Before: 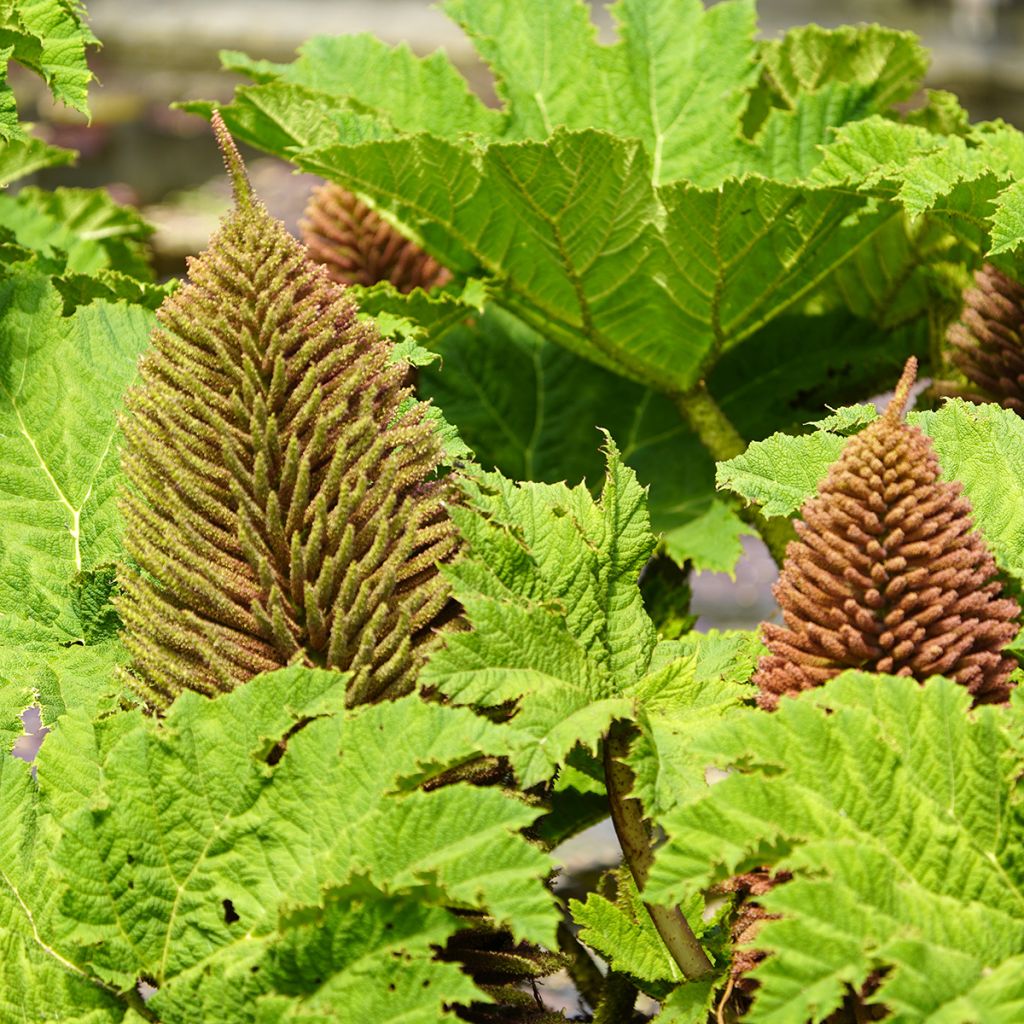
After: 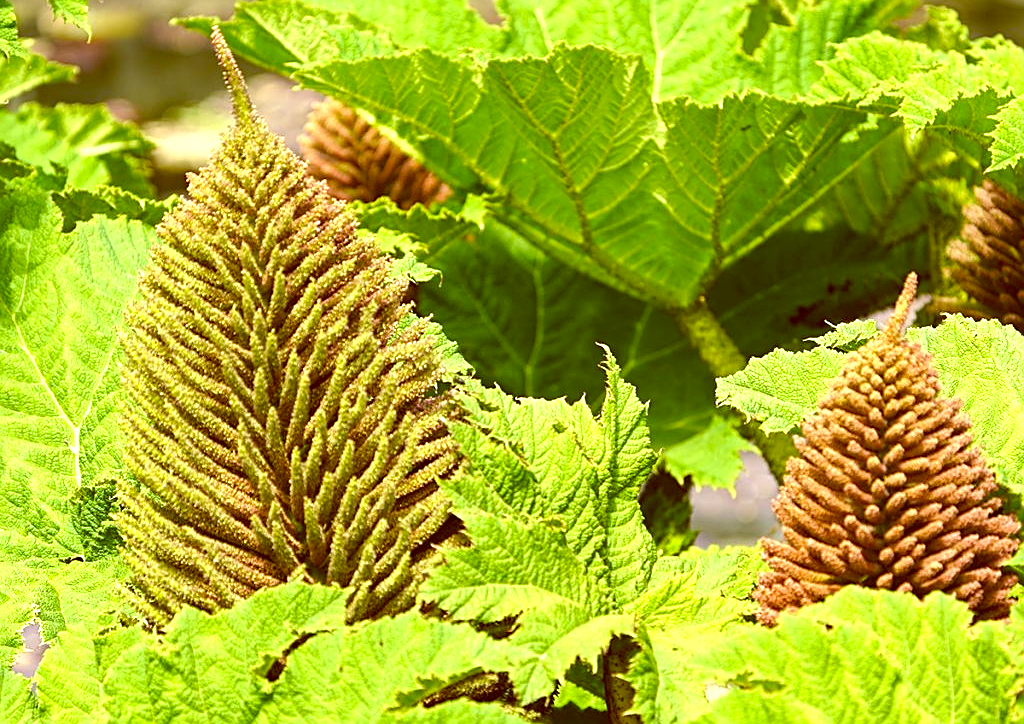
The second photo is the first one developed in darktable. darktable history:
color balance: lift [1, 1.015, 1.004, 0.985], gamma [1, 0.958, 0.971, 1.042], gain [1, 0.956, 0.977, 1.044]
crop and rotate: top 8.293%, bottom 20.996%
exposure: black level correction 0, exposure 0.7 EV, compensate exposure bias true, compensate highlight preservation false
sharpen: on, module defaults
color correction: highlights a* -1.43, highlights b* 10.12, shadows a* 0.395, shadows b* 19.35
